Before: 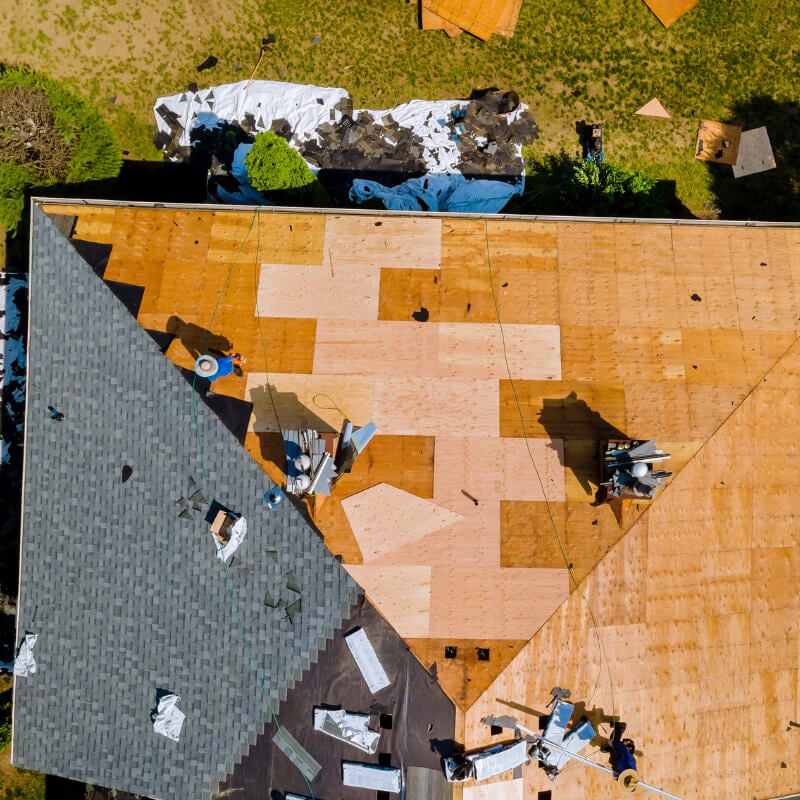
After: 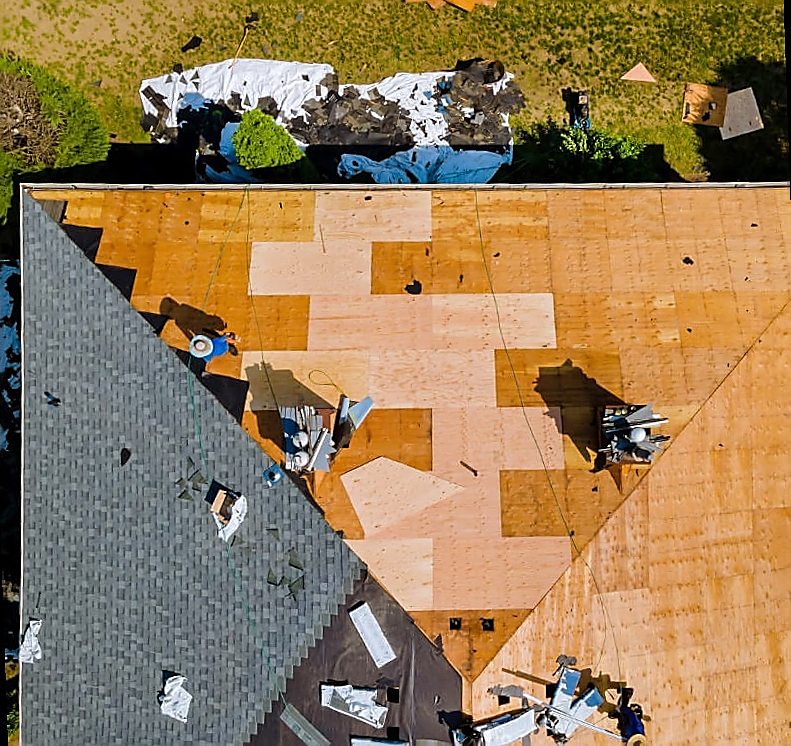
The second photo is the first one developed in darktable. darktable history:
rotate and perspective: rotation -2°, crop left 0.022, crop right 0.978, crop top 0.049, crop bottom 0.951
sharpen: radius 1.4, amount 1.25, threshold 0.7
